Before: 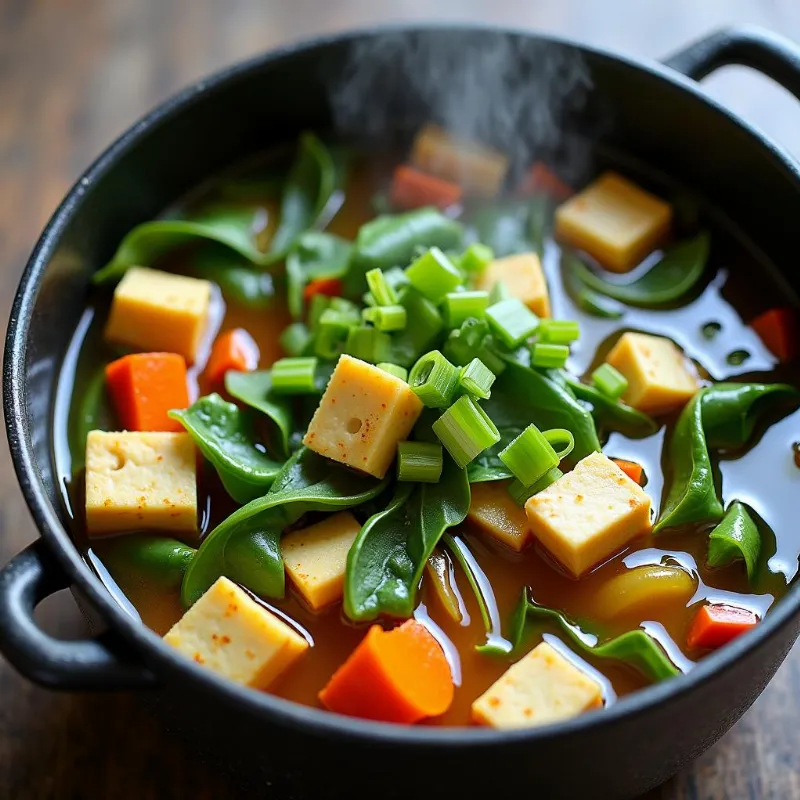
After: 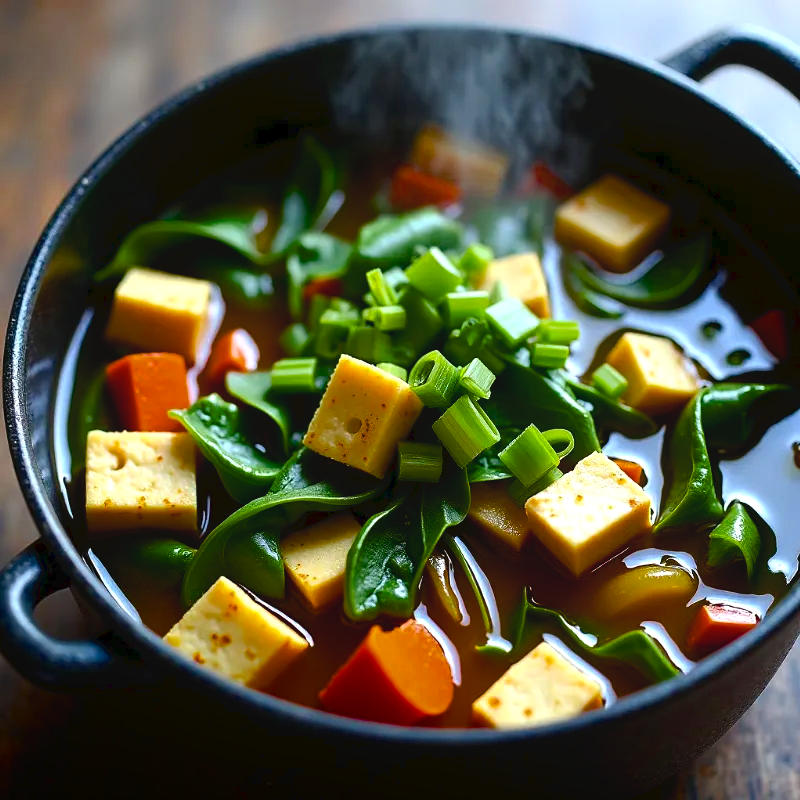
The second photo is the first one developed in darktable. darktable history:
color balance rgb: perceptual saturation grading › global saturation 34.773%, perceptual saturation grading › highlights -29.89%, perceptual saturation grading › shadows 35.682%, global vibrance 9.485%, contrast 14.72%, saturation formula JzAzBz (2021)
shadows and highlights: shadows -53.03, highlights 87.8, soften with gaussian
tone curve: curves: ch0 [(0, 0) (0.003, 0.051) (0.011, 0.054) (0.025, 0.056) (0.044, 0.07) (0.069, 0.092) (0.1, 0.119) (0.136, 0.149) (0.177, 0.189) (0.224, 0.231) (0.277, 0.278) (0.335, 0.329) (0.399, 0.386) (0.468, 0.454) (0.543, 0.524) (0.623, 0.603) (0.709, 0.687) (0.801, 0.776) (0.898, 0.878) (1, 1)], preserve colors none
